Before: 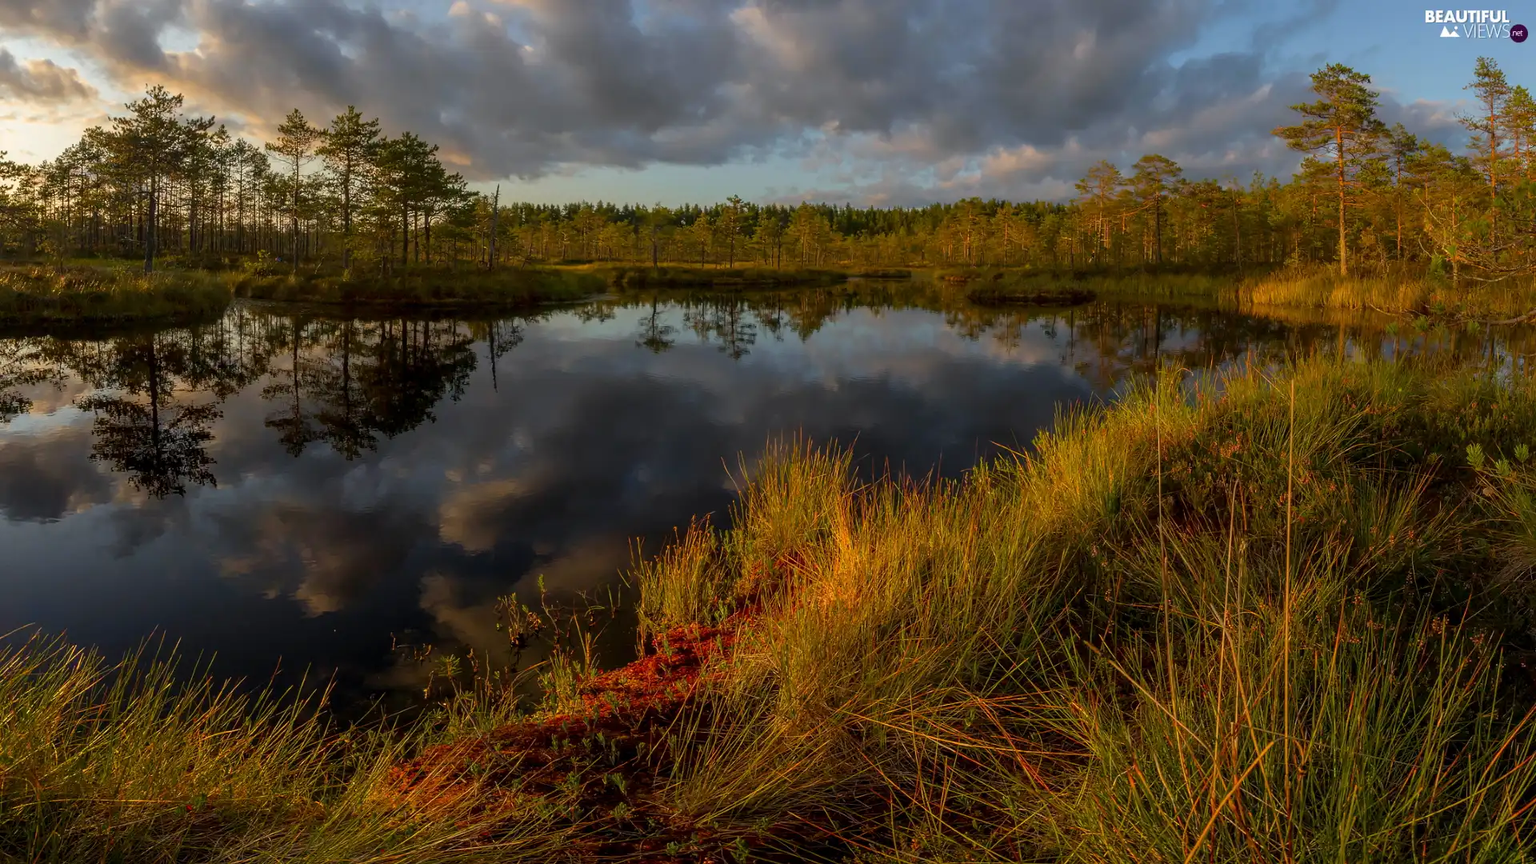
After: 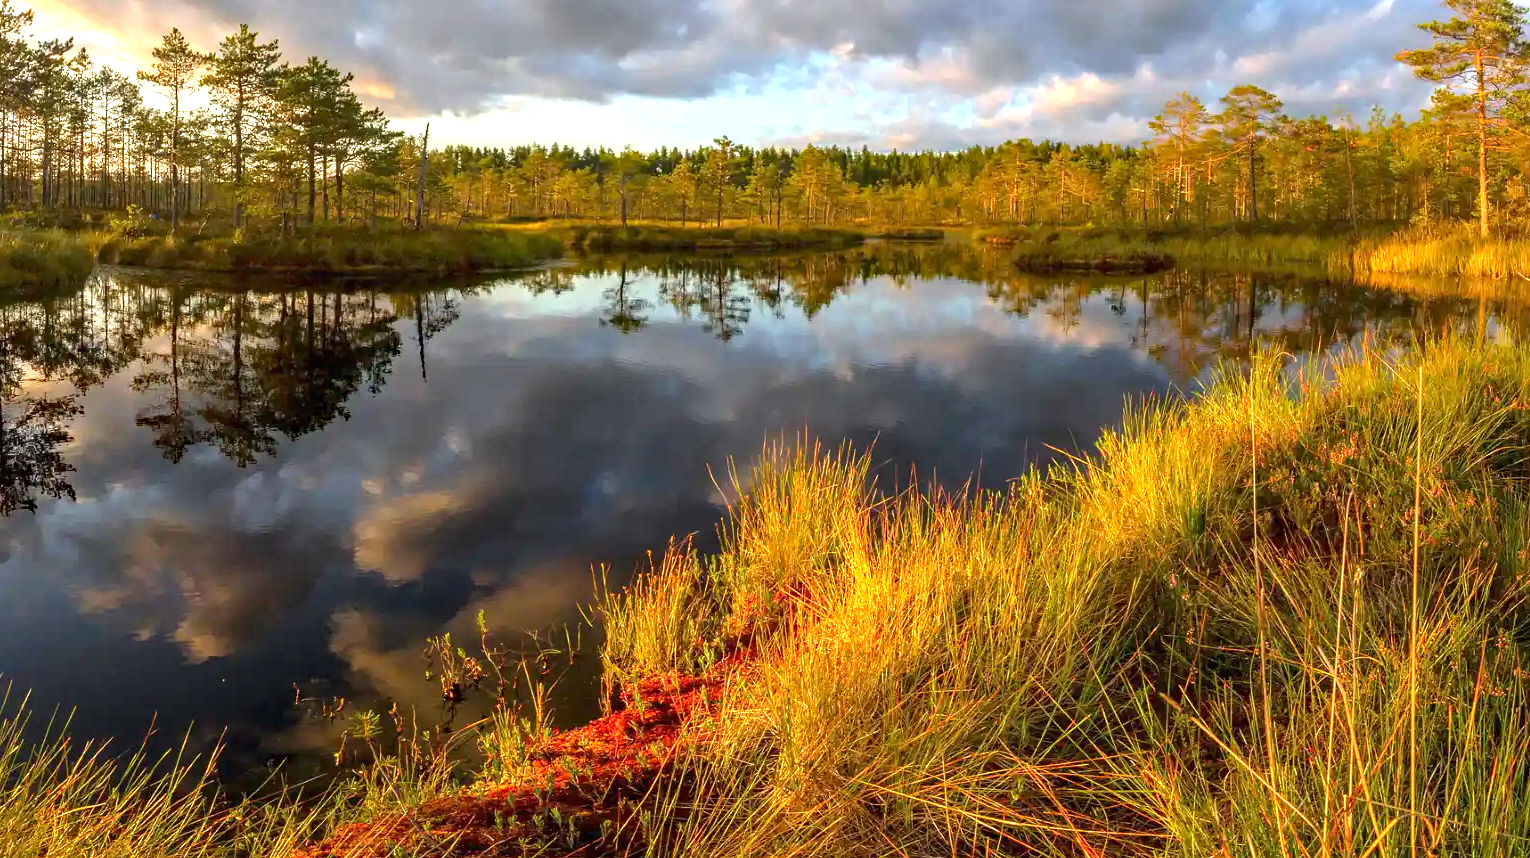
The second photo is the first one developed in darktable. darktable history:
exposure: black level correction 0, exposure 1.745 EV, compensate exposure bias true, compensate highlight preservation false
crop and rotate: left 10.177%, top 10.069%, right 10.097%, bottom 10.412%
haze removal: compatibility mode true, adaptive false
